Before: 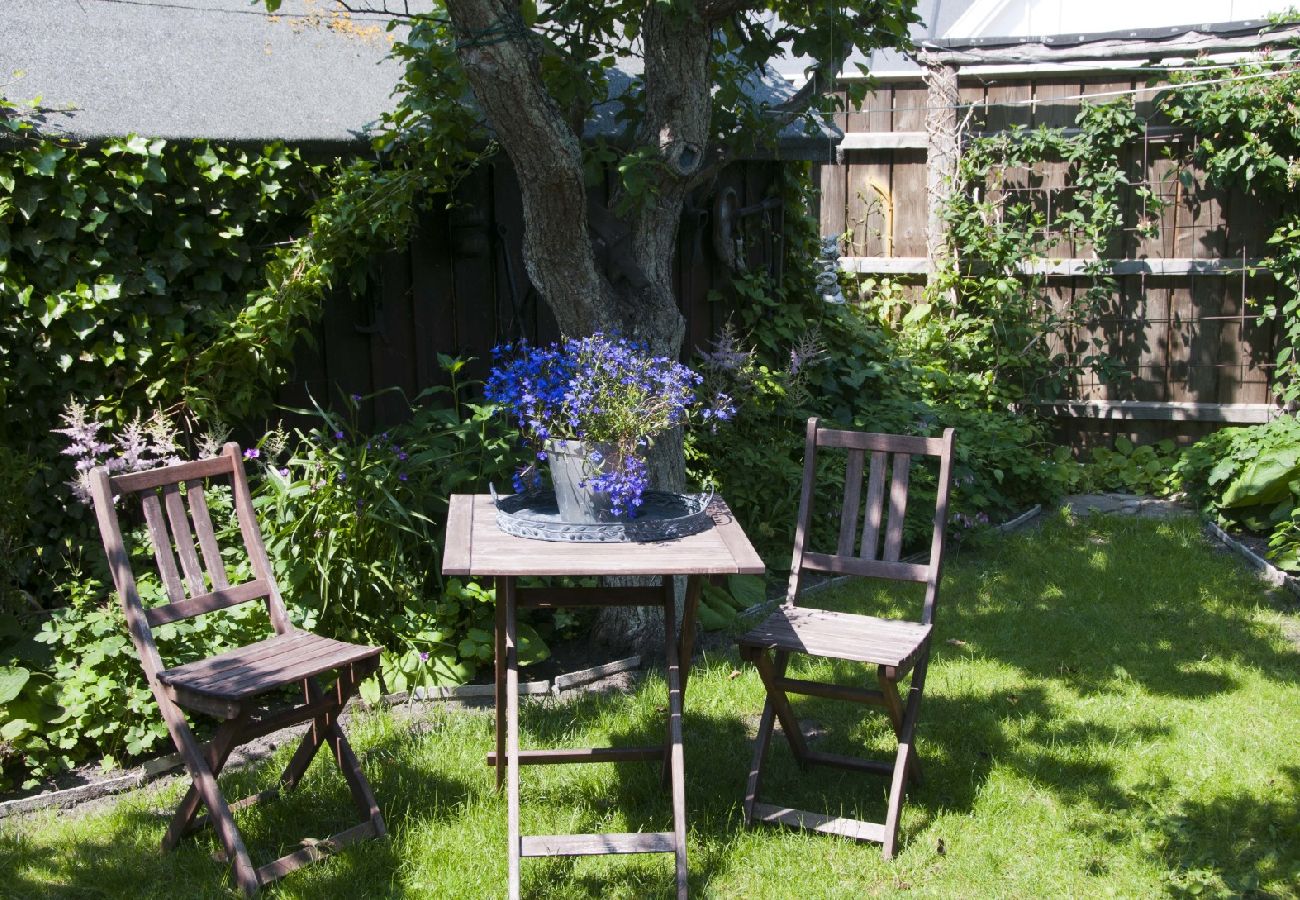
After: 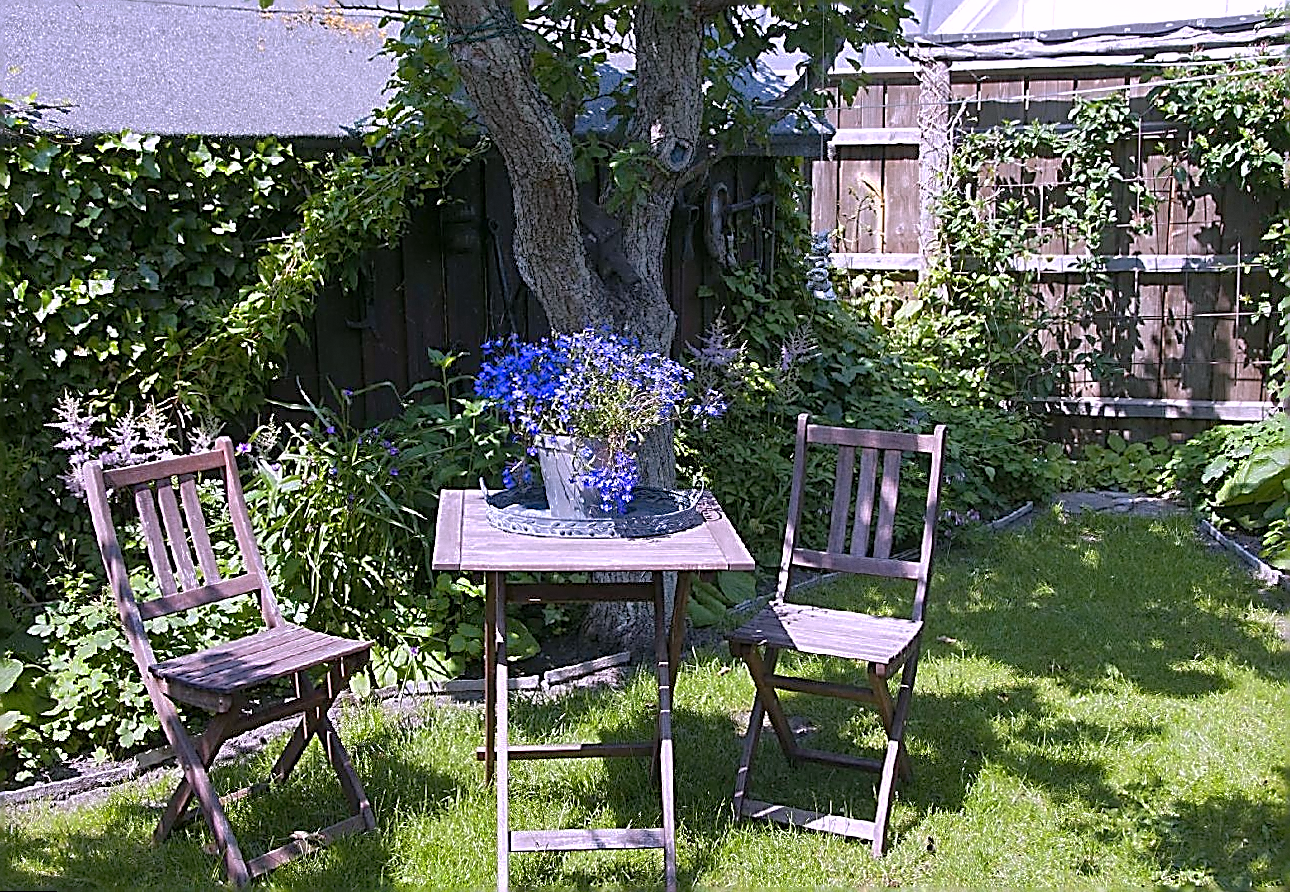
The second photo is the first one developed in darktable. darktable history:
rotate and perspective: rotation 0.192°, lens shift (horizontal) -0.015, crop left 0.005, crop right 0.996, crop top 0.006, crop bottom 0.99
white balance: red 1.042, blue 1.17
grain: coarseness 0.09 ISO, strength 10%
sharpen: amount 2
shadows and highlights: on, module defaults
